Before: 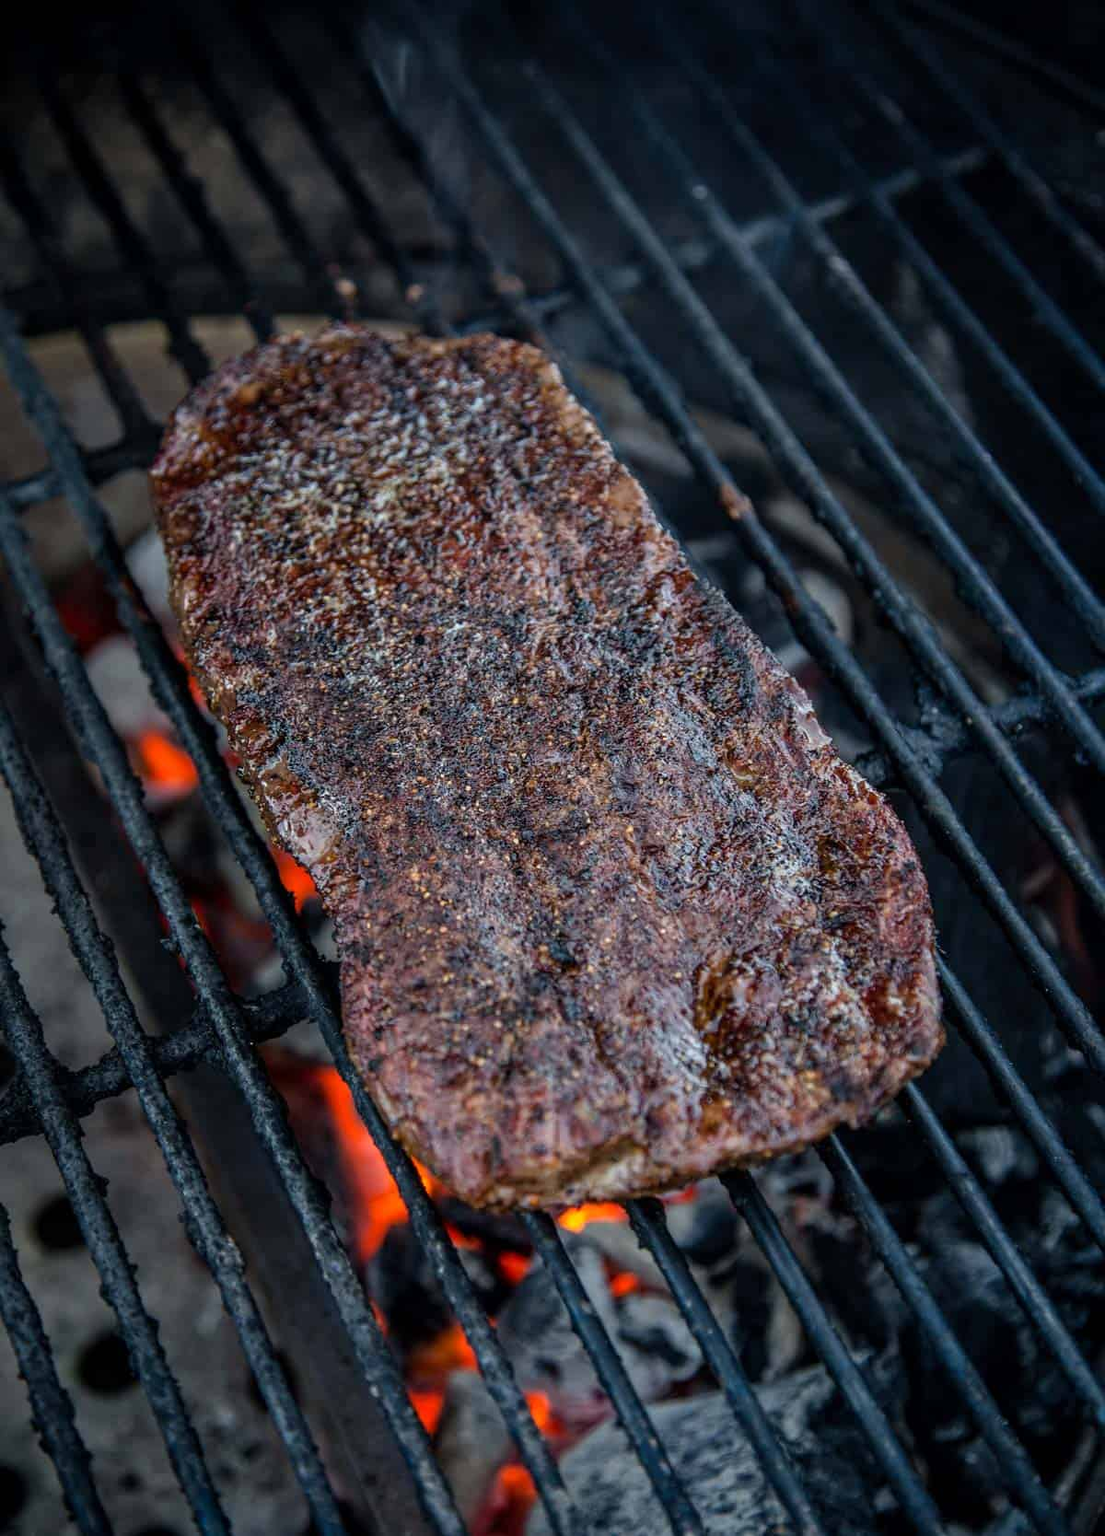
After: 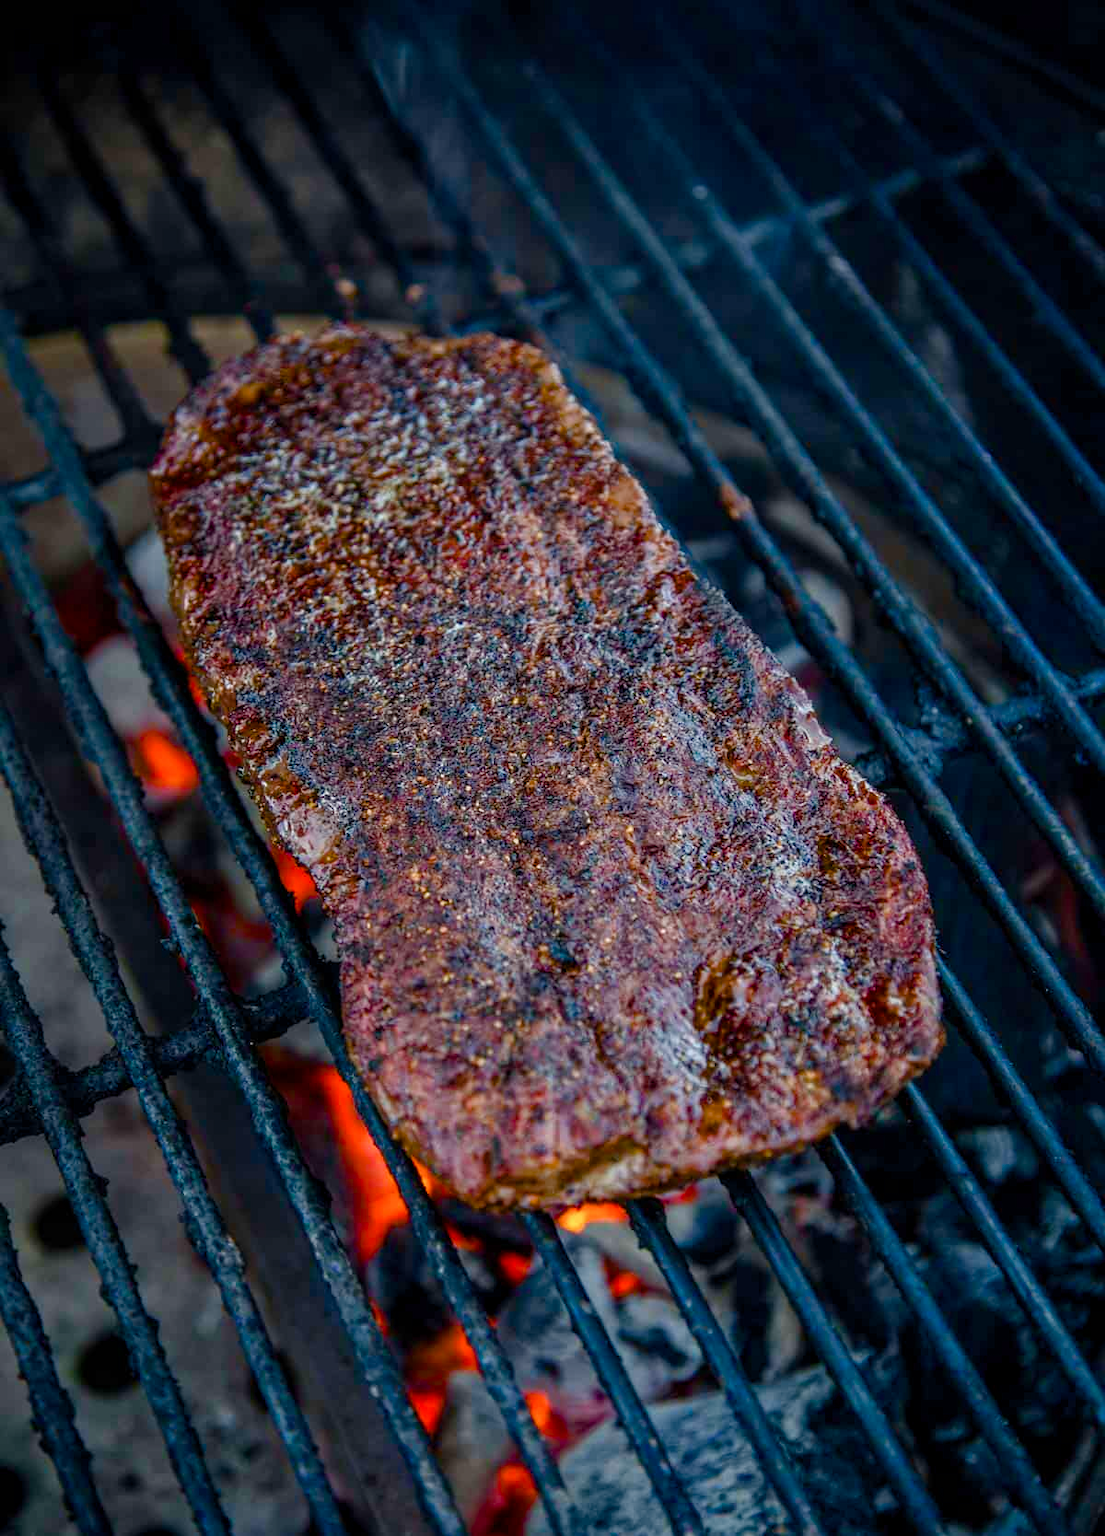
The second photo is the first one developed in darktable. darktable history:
color balance rgb: linear chroma grading › global chroma 42.384%, perceptual saturation grading › global saturation 20%, perceptual saturation grading › highlights -50.189%, perceptual saturation grading › shadows 30.259%
